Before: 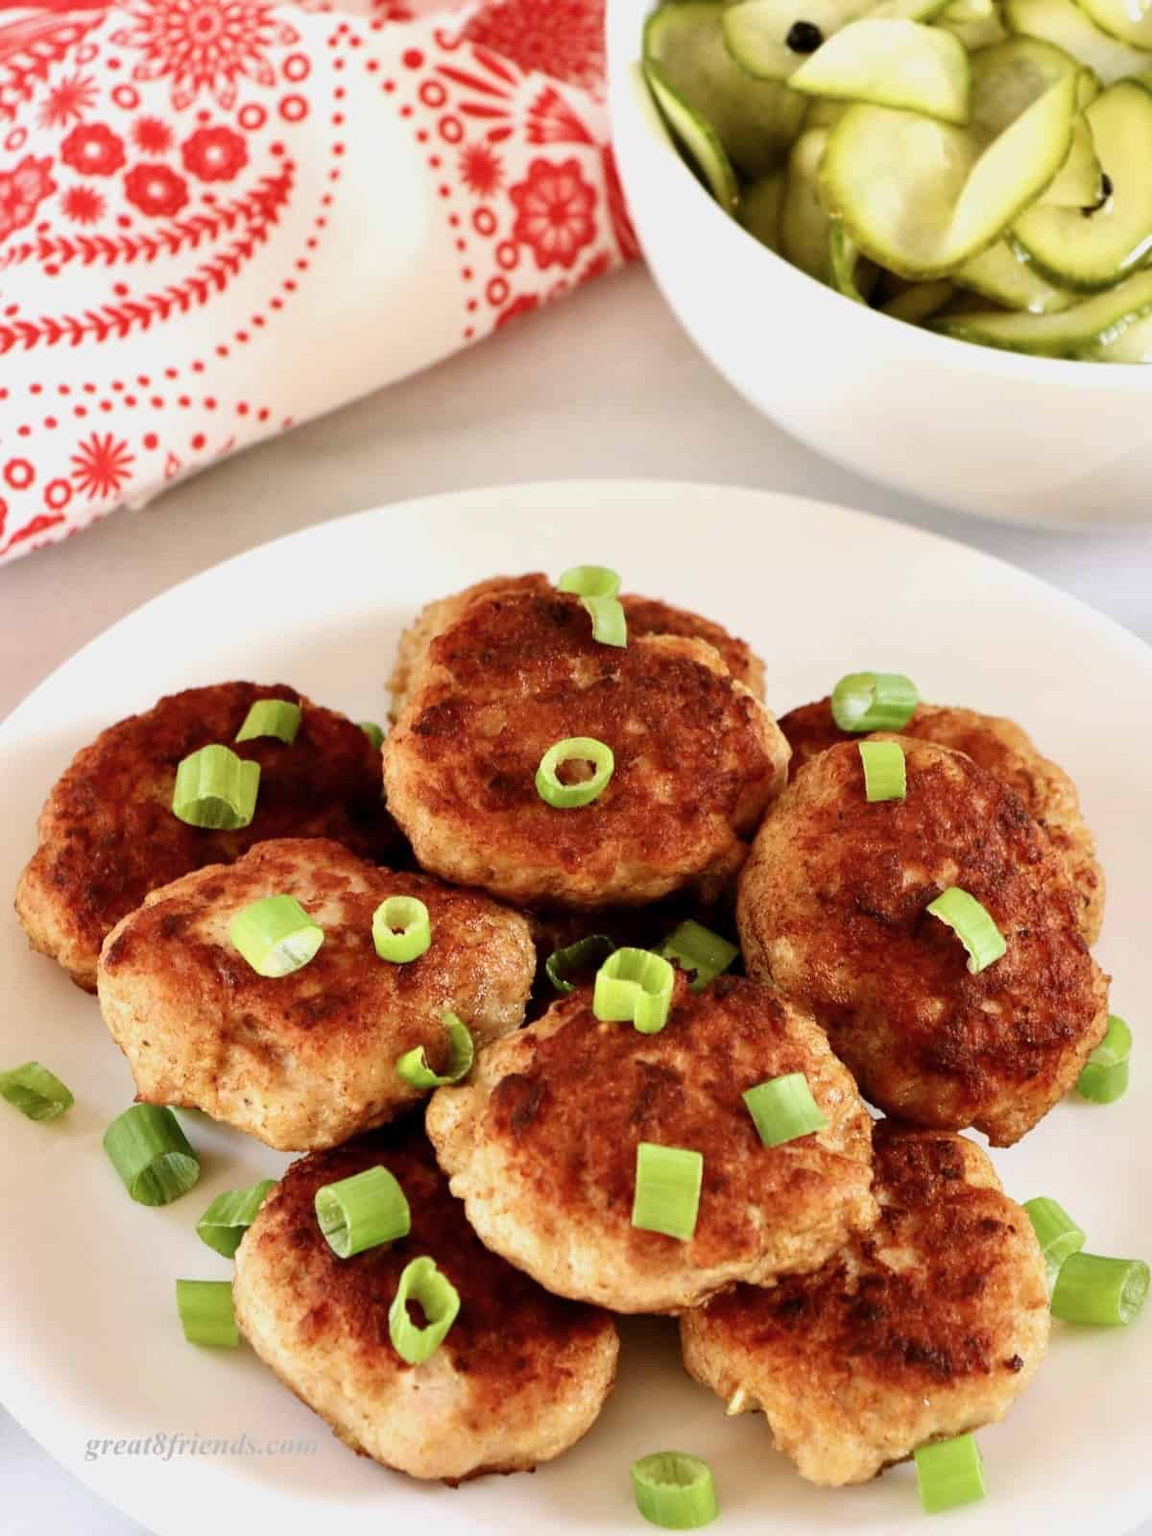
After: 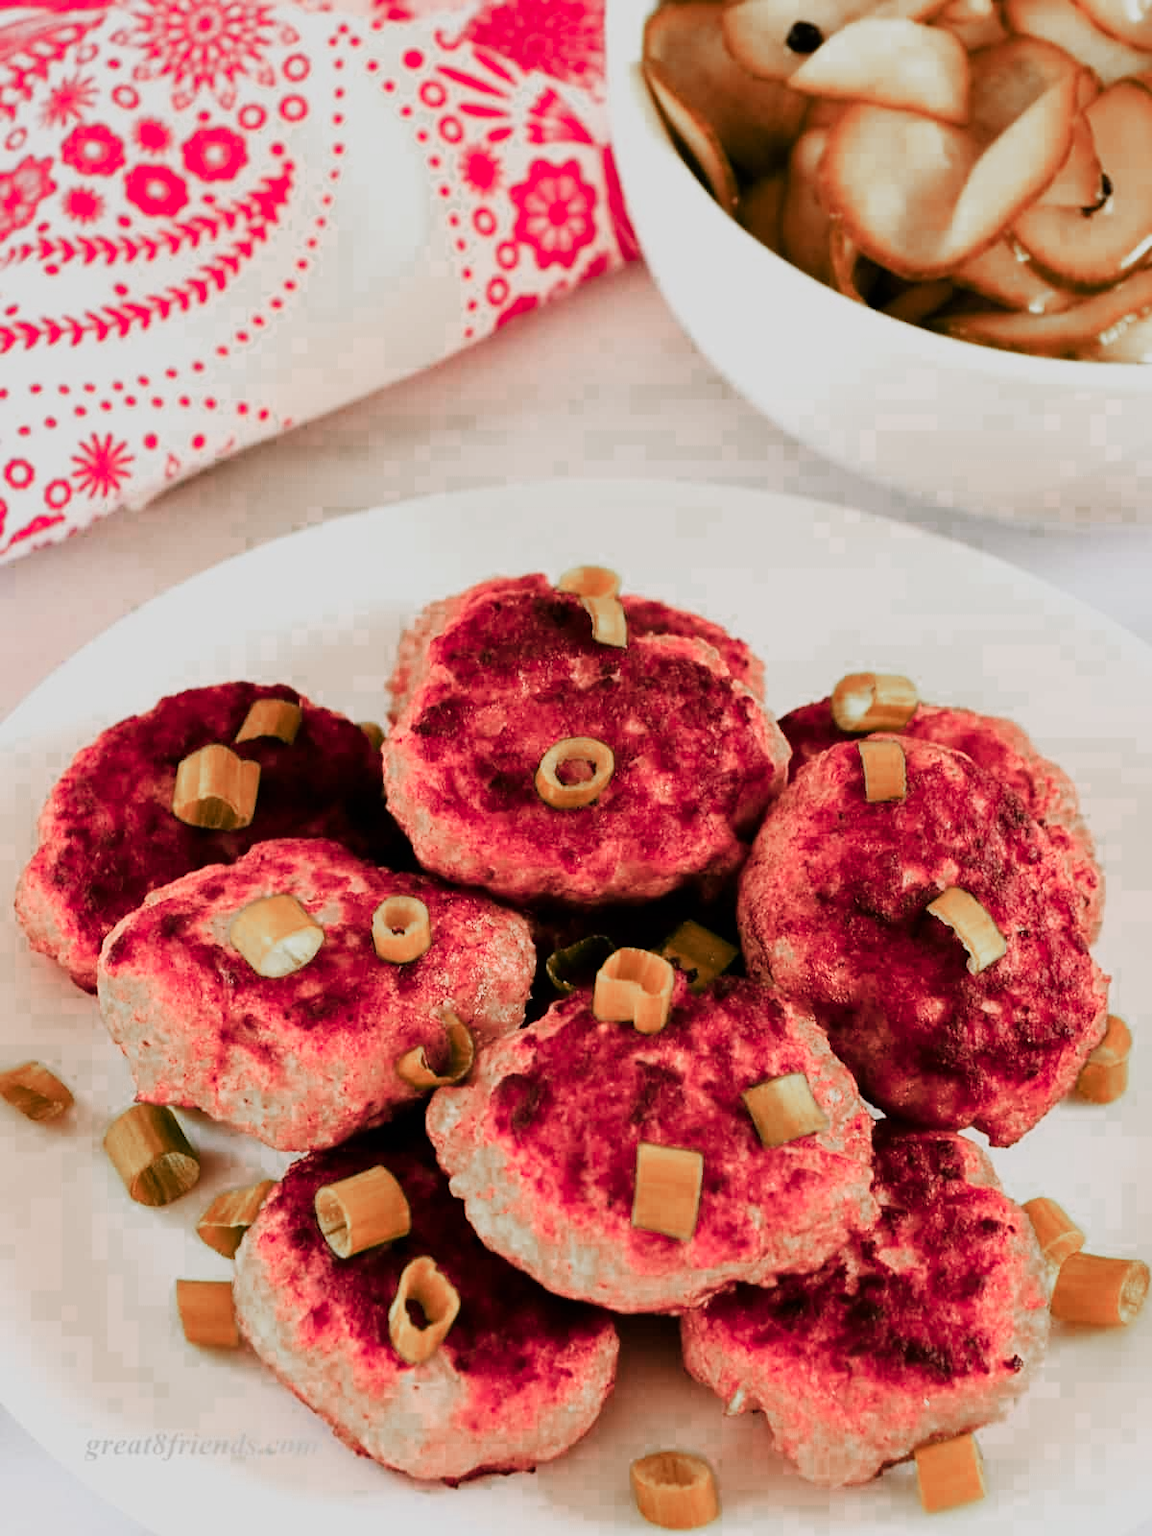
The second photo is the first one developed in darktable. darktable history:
color zones: curves: ch0 [(0.006, 0.385) (0.143, 0.563) (0.243, 0.321) (0.352, 0.464) (0.516, 0.456) (0.625, 0.5) (0.75, 0.5) (0.875, 0.5)]; ch1 [(0, 0.5) (0.134, 0.504) (0.246, 0.463) (0.421, 0.515) (0.5, 0.56) (0.625, 0.5) (0.75, 0.5) (0.875, 0.5)]; ch2 [(0, 0.5) (0.131, 0.426) (0.307, 0.289) (0.38, 0.188) (0.513, 0.216) (0.625, 0.548) (0.75, 0.468) (0.838, 0.396) (0.971, 0.311)]
sigmoid: on, module defaults
rotate and perspective: automatic cropping off
